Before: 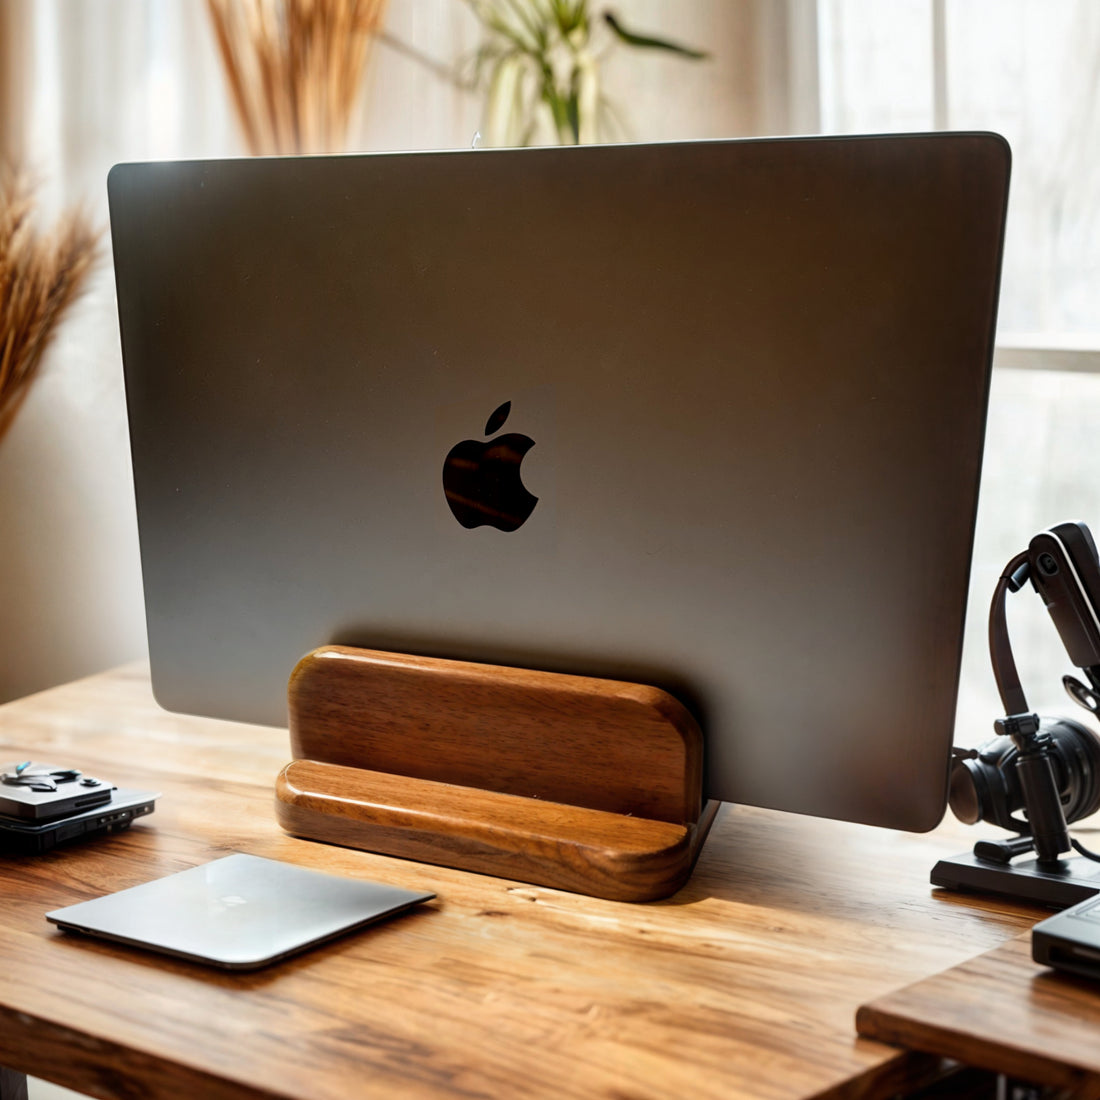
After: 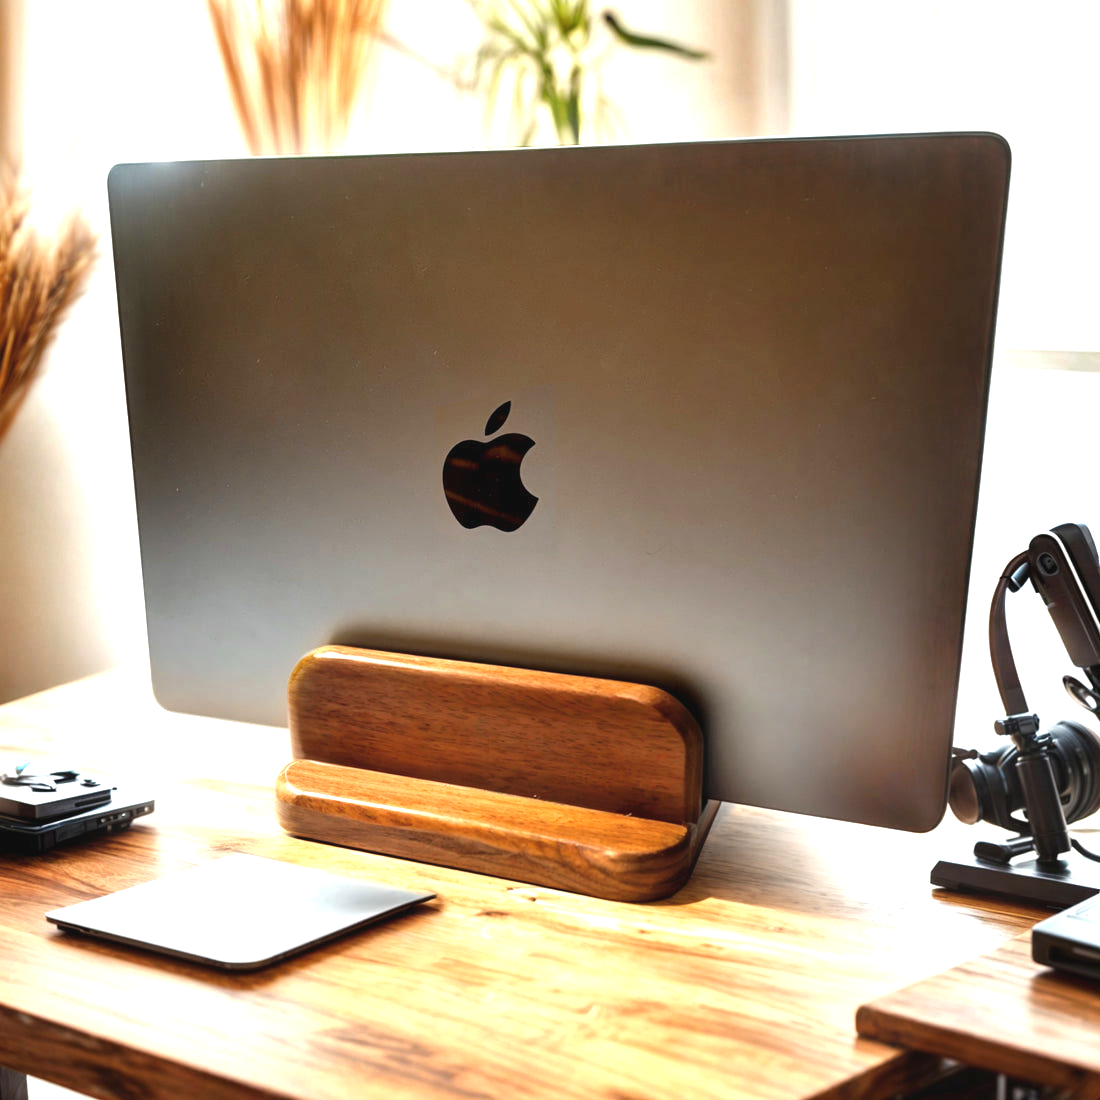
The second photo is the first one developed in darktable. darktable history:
tone equalizer: on, module defaults
exposure: black level correction -0.002, exposure 1.115 EV, compensate highlight preservation false
white balance: red 0.986, blue 1.01
